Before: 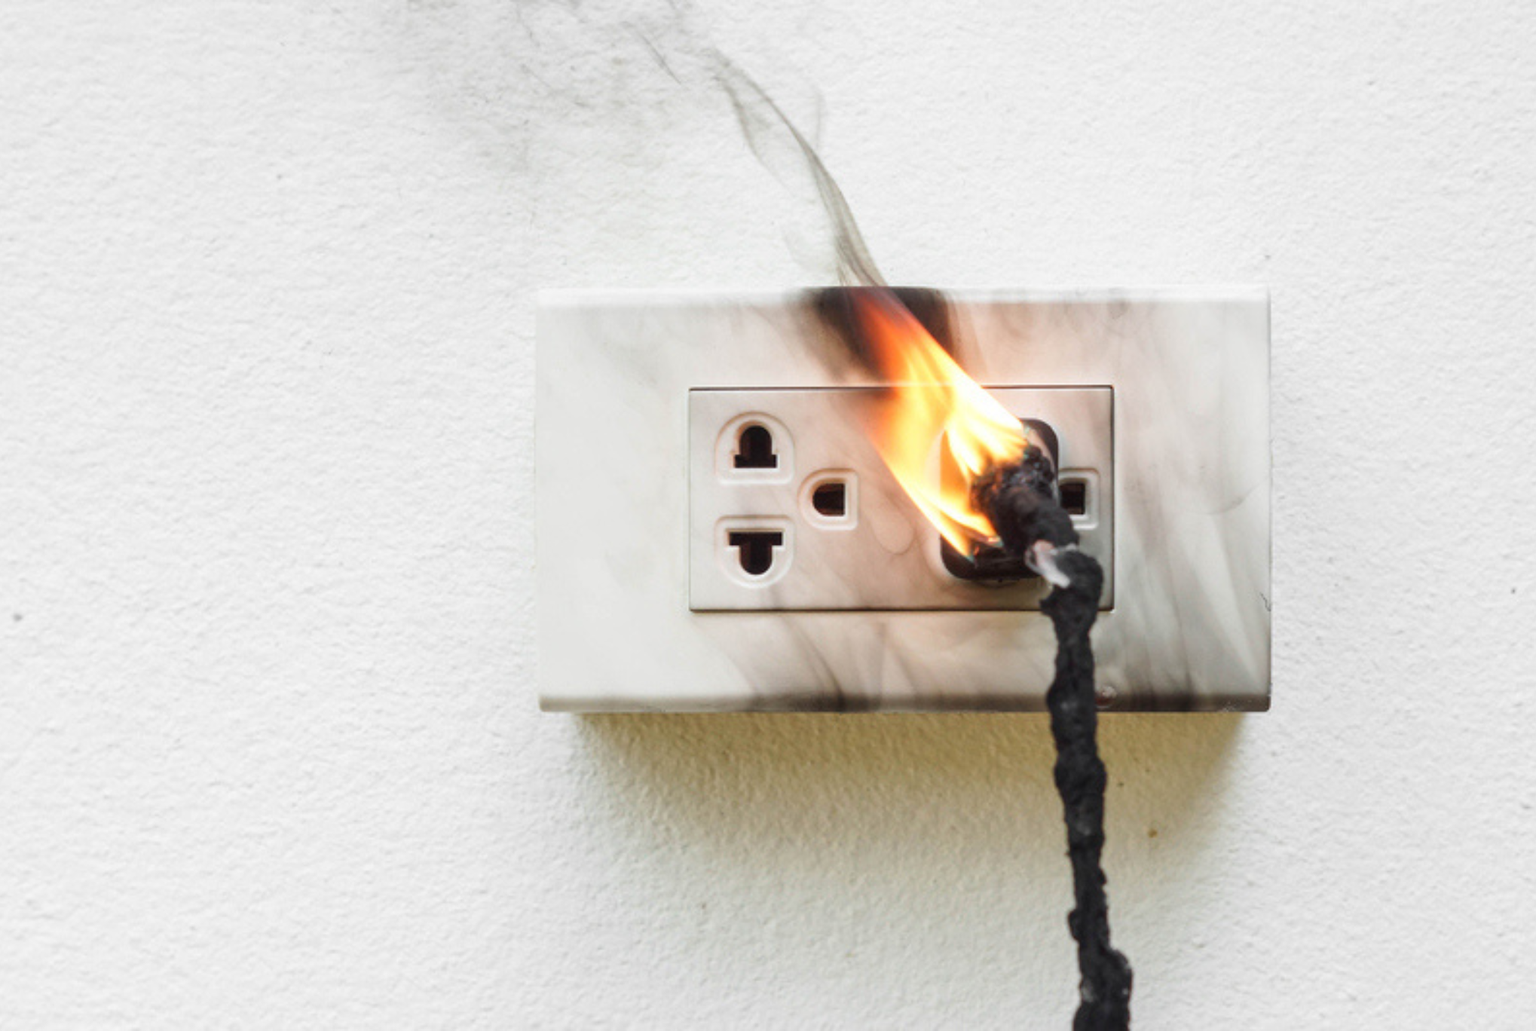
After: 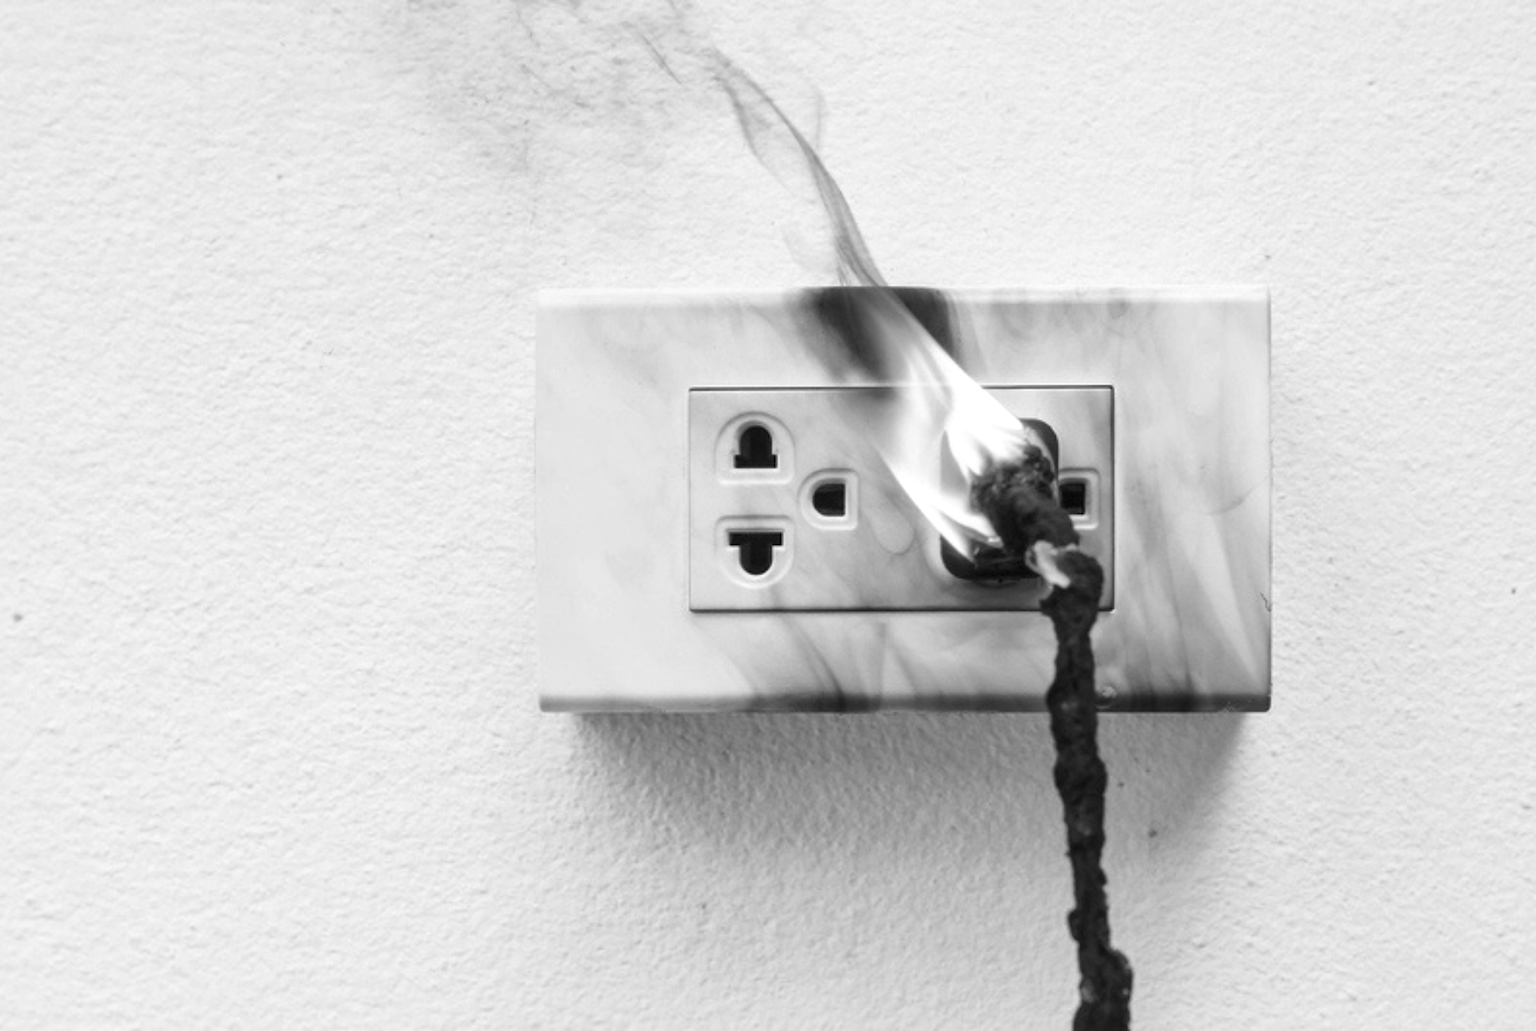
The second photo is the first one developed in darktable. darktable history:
monochrome: on, module defaults
local contrast: mode bilateral grid, contrast 20, coarseness 50, detail 130%, midtone range 0.2
